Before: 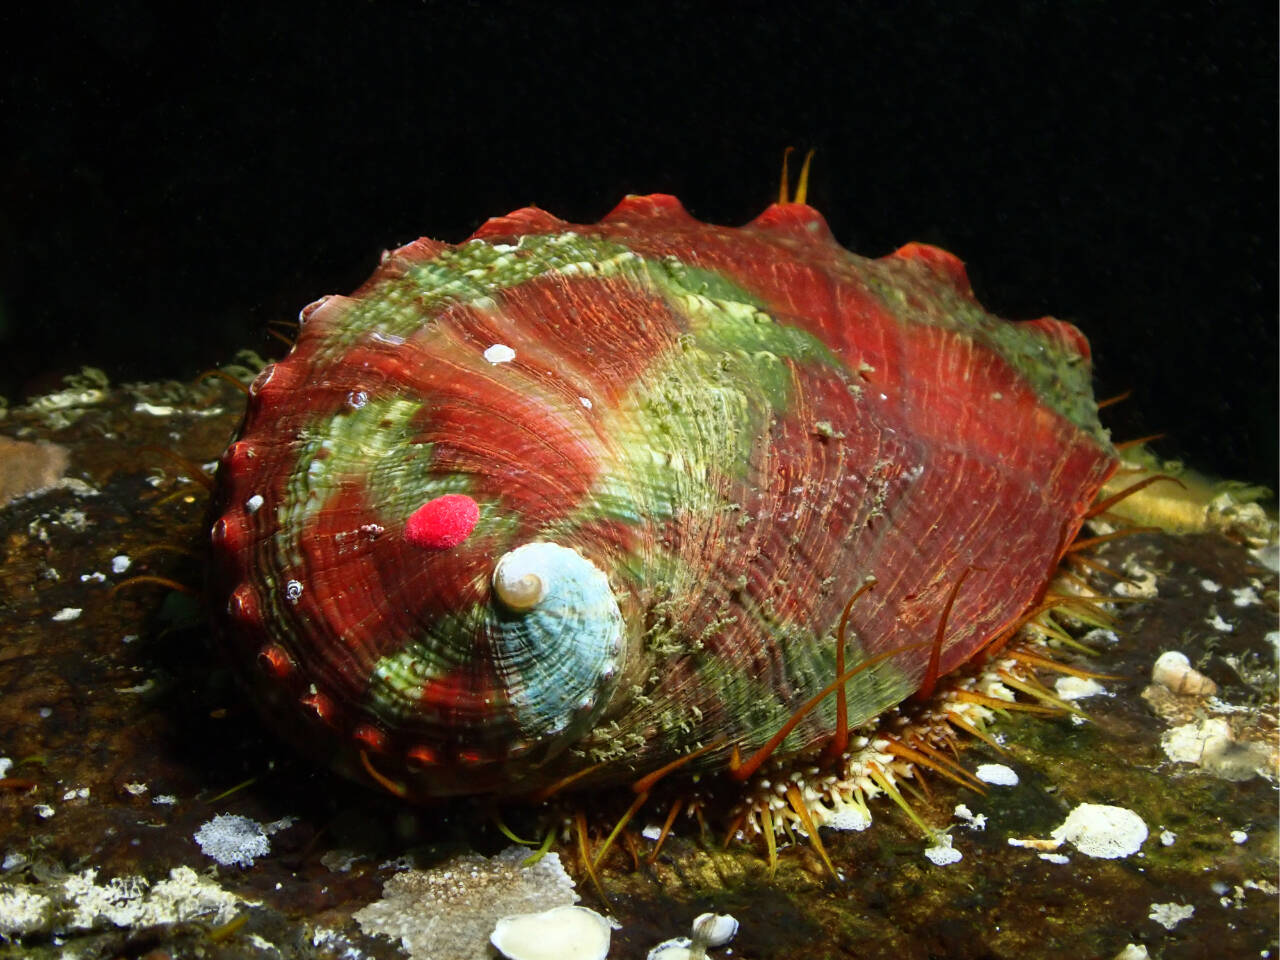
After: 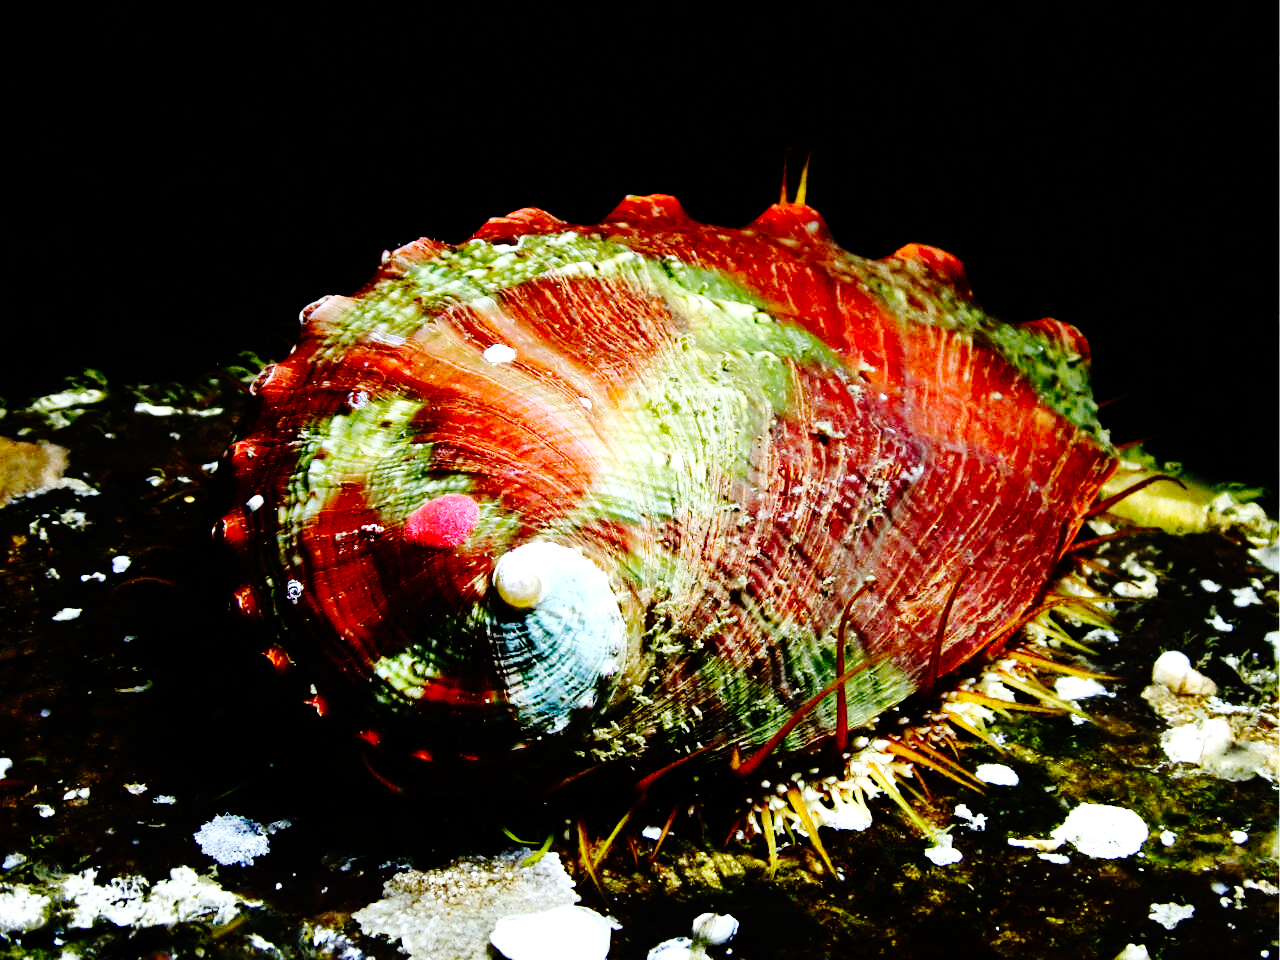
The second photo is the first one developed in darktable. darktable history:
base curve: curves: ch0 [(0, 0) (0.036, 0.01) (0.123, 0.254) (0.258, 0.504) (0.507, 0.748) (1, 1)], preserve colors none
haze removal: compatibility mode true, adaptive false
white balance: red 0.926, green 1.003, blue 1.133
tone equalizer: -8 EV -0.75 EV, -7 EV -0.7 EV, -6 EV -0.6 EV, -5 EV -0.4 EV, -3 EV 0.4 EV, -2 EV 0.6 EV, -1 EV 0.7 EV, +0 EV 0.75 EV, edges refinement/feathering 500, mask exposure compensation -1.57 EV, preserve details no
